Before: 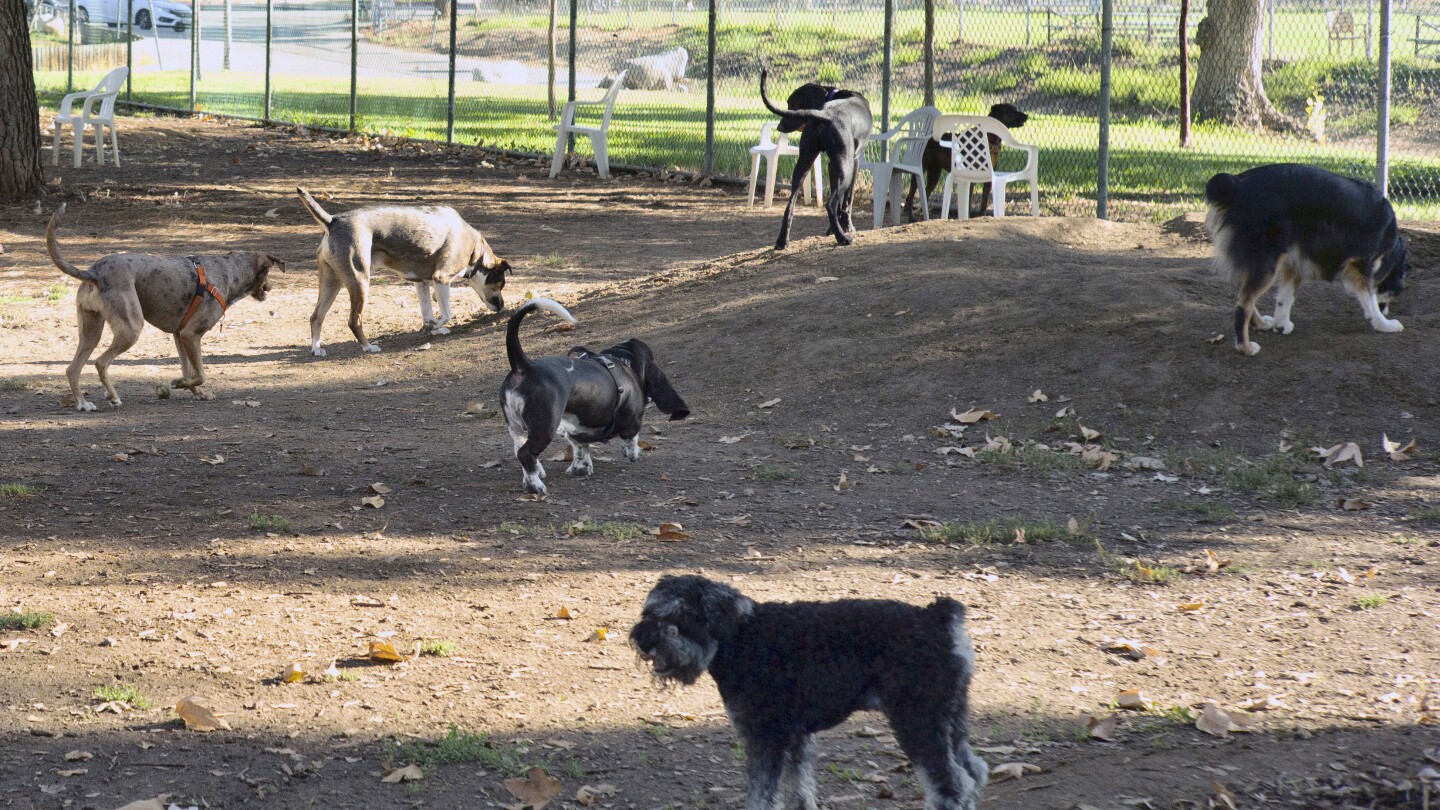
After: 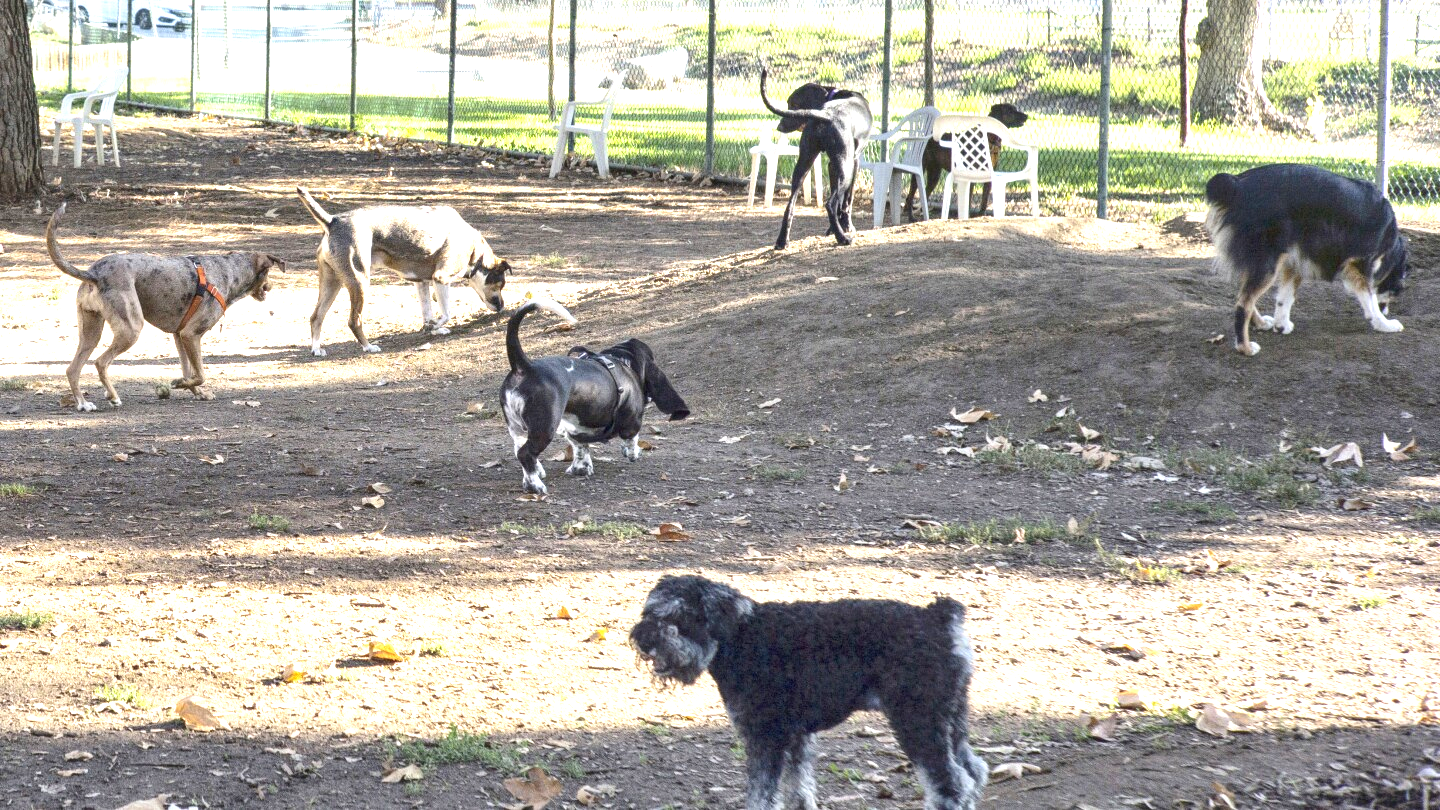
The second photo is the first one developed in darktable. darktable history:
local contrast: on, module defaults
exposure: exposure 1.156 EV, compensate exposure bias true, compensate highlight preservation false
